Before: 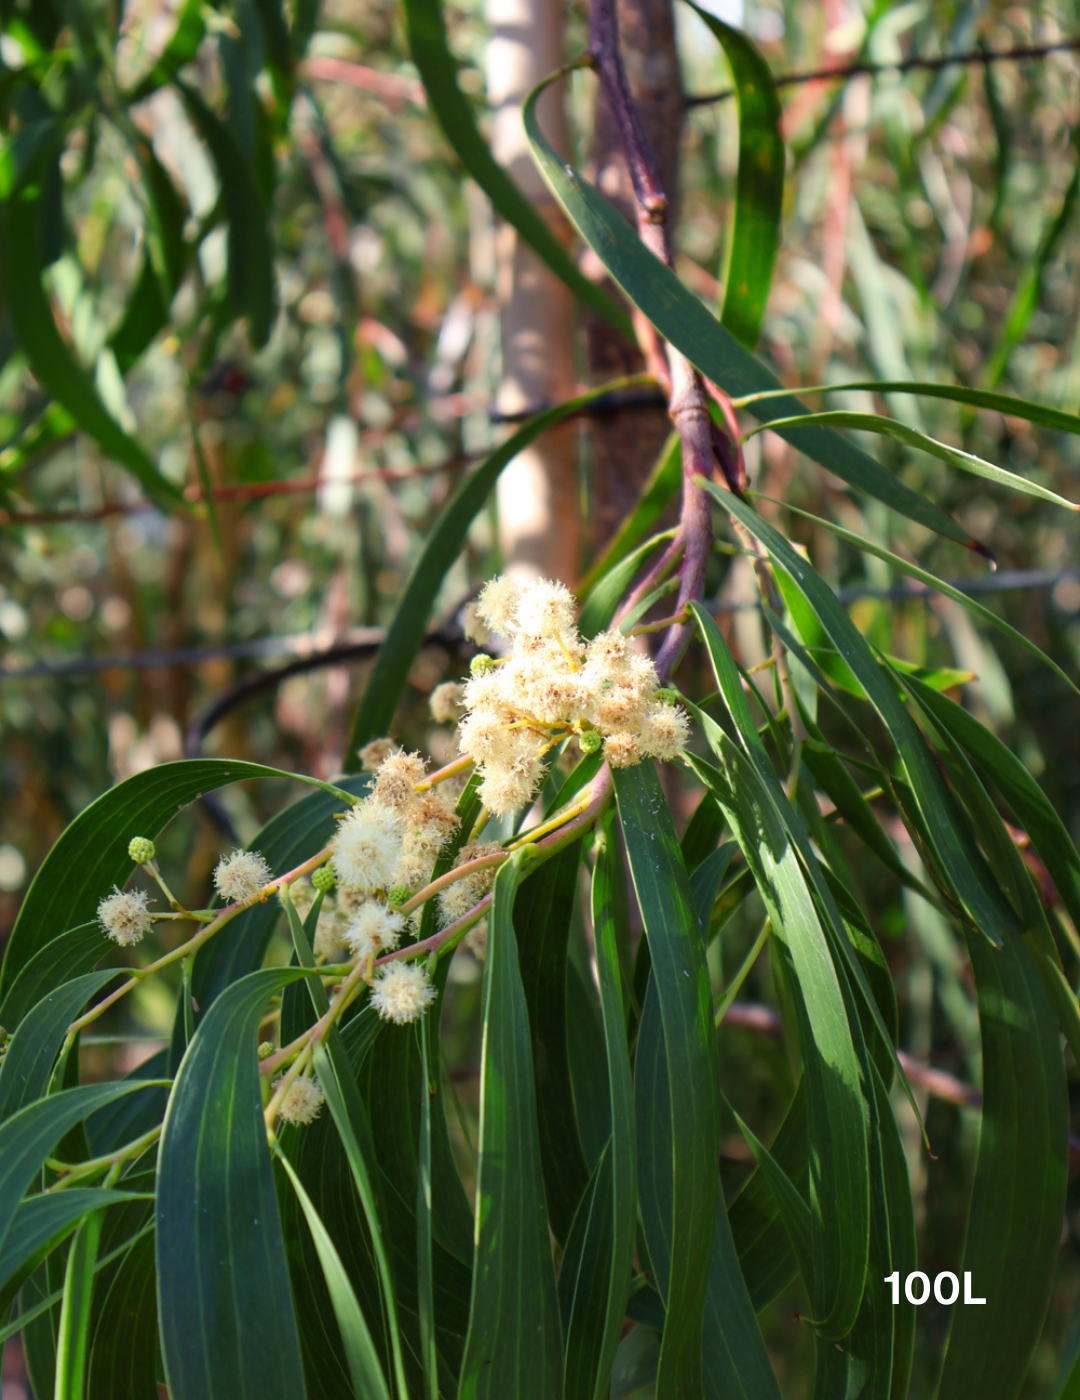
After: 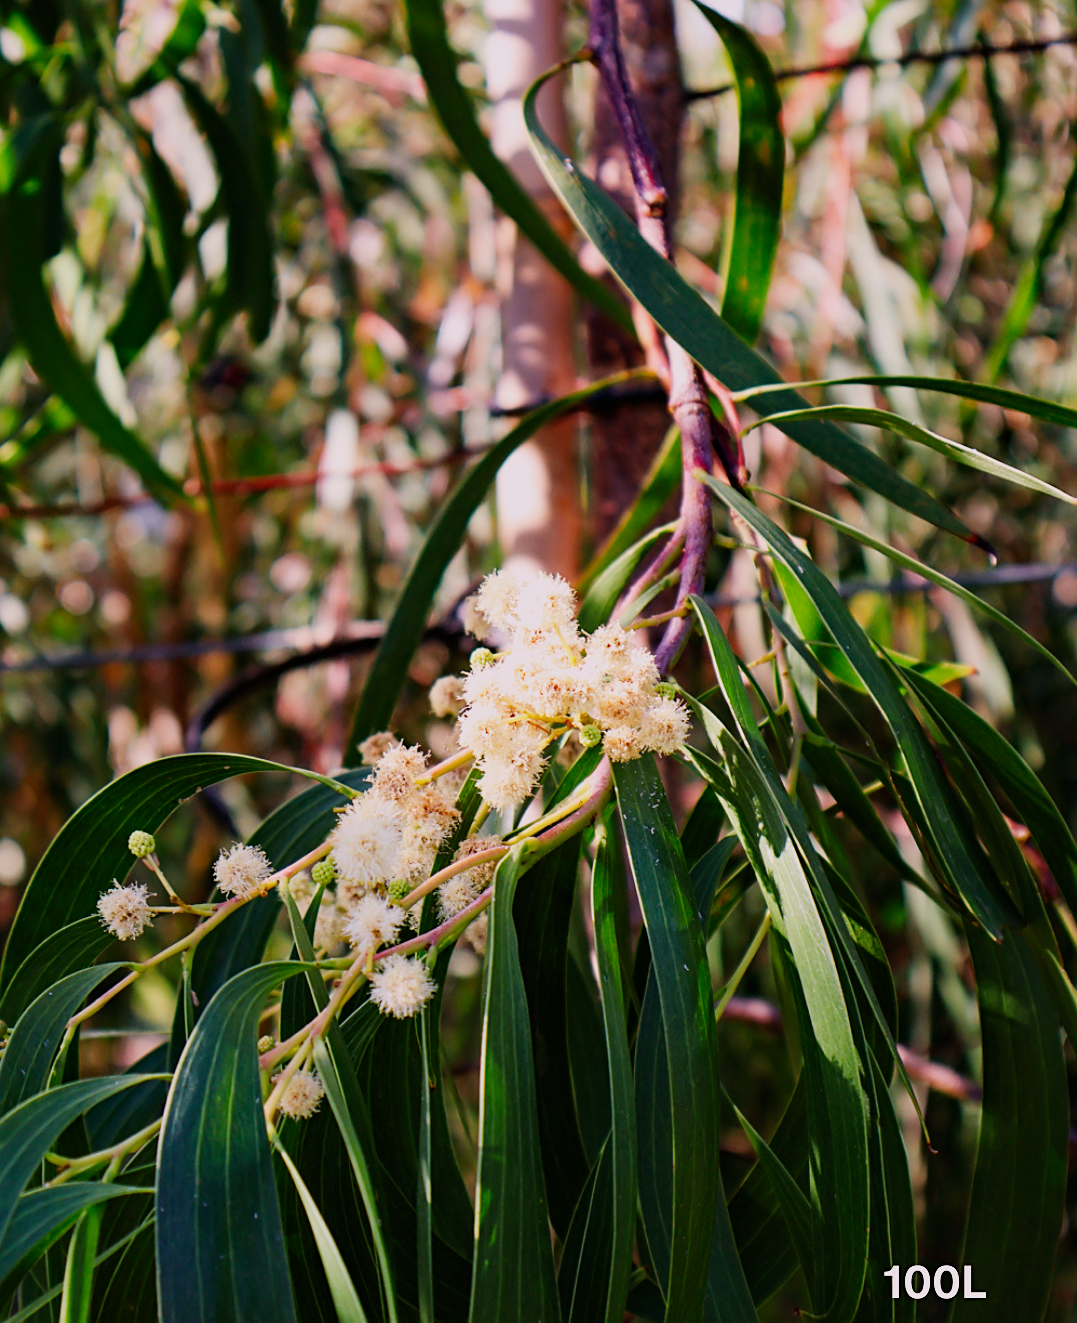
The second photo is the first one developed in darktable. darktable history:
sharpen: on, module defaults
white balance: red 1.188, blue 1.11
haze removal: compatibility mode true, adaptive false
crop: top 0.448%, right 0.264%, bottom 5.045%
sigmoid: skew -0.2, preserve hue 0%, red attenuation 0.1, red rotation 0.035, green attenuation 0.1, green rotation -0.017, blue attenuation 0.15, blue rotation -0.052, base primaries Rec2020
